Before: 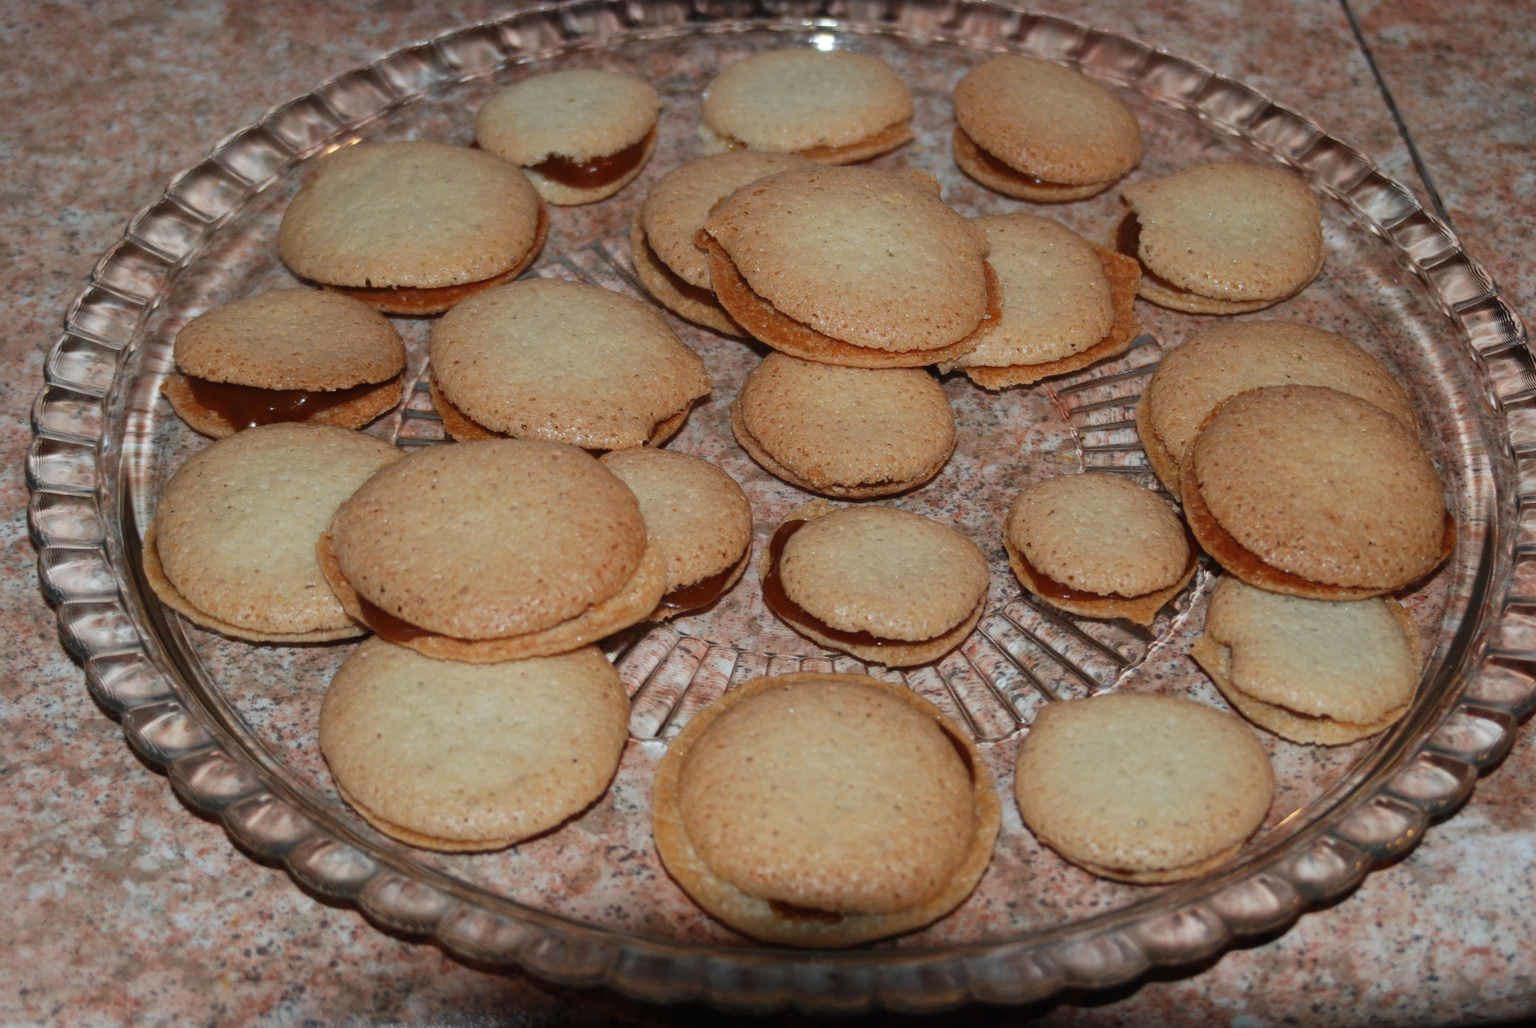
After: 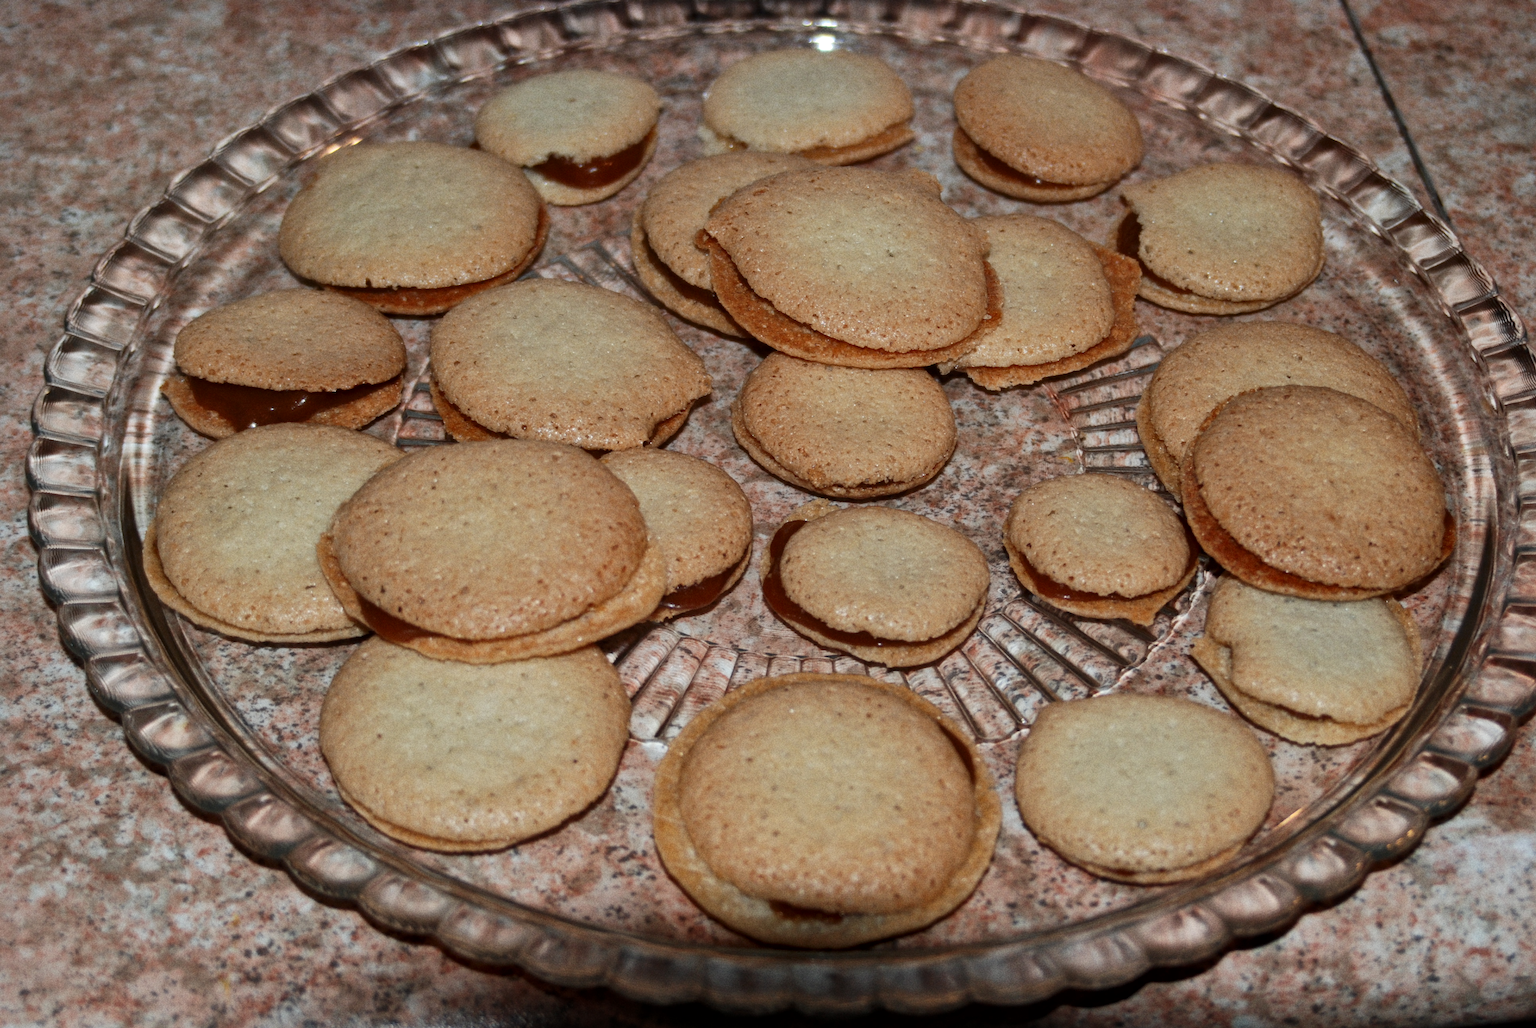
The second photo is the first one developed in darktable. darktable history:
local contrast: mode bilateral grid, contrast 20, coarseness 50, detail 140%, midtone range 0.2
grain: on, module defaults
